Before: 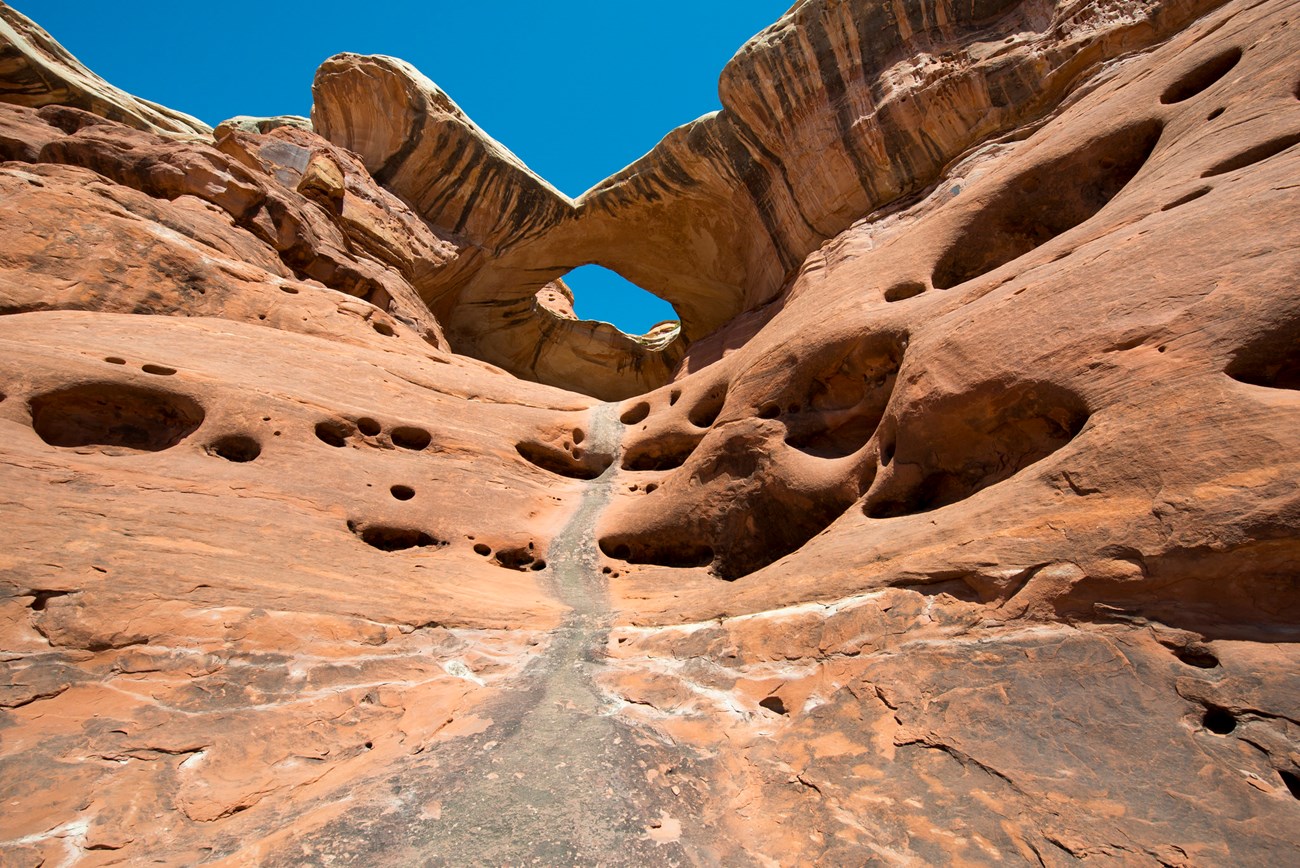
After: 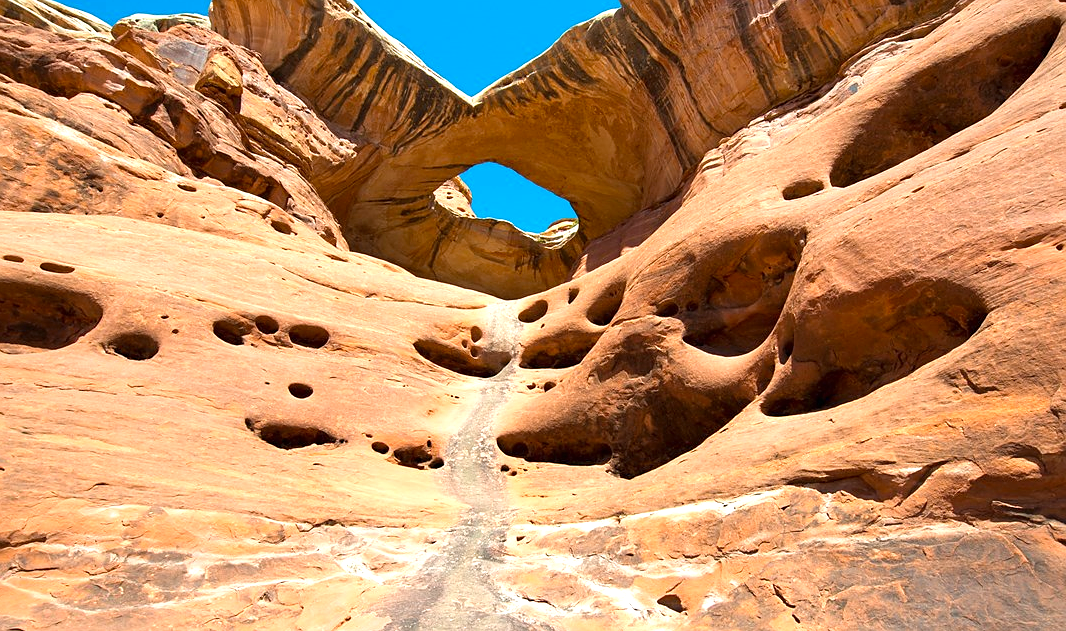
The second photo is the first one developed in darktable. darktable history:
exposure: black level correction 0, exposure 0.7 EV, compensate exposure bias true, compensate highlight preservation false
crop: left 7.856%, top 11.836%, right 10.12%, bottom 15.387%
color balance: output saturation 110%
sharpen: radius 1
